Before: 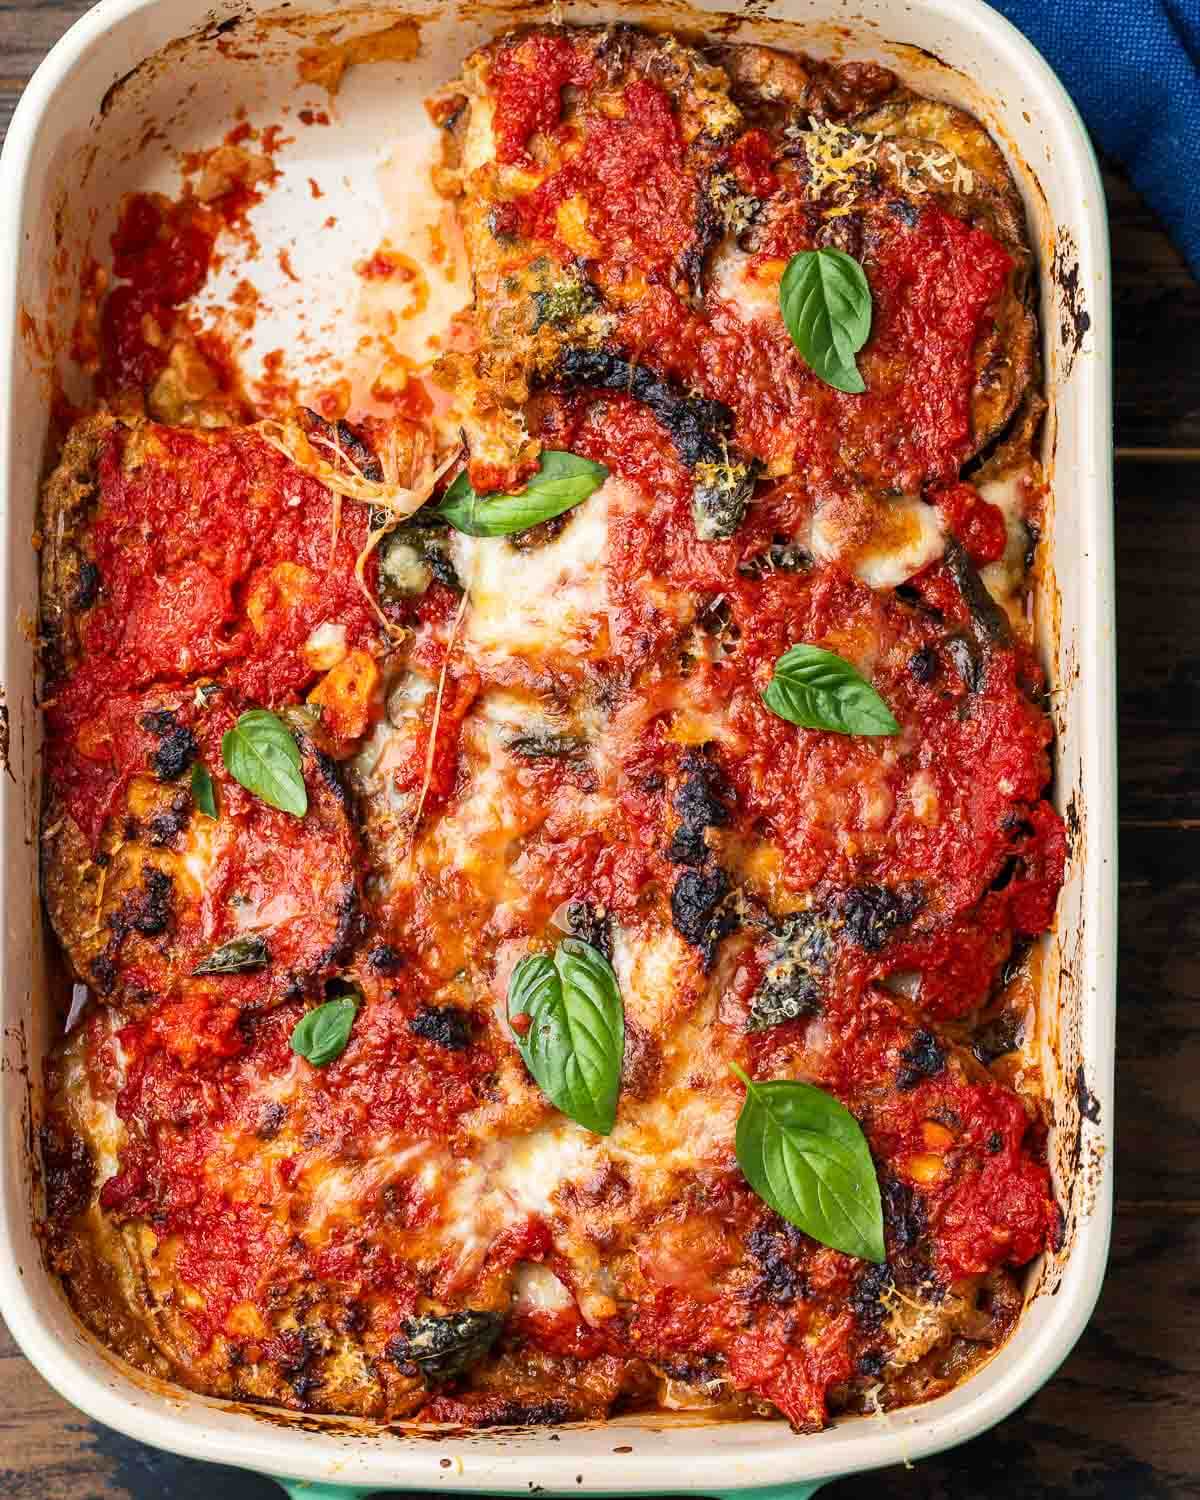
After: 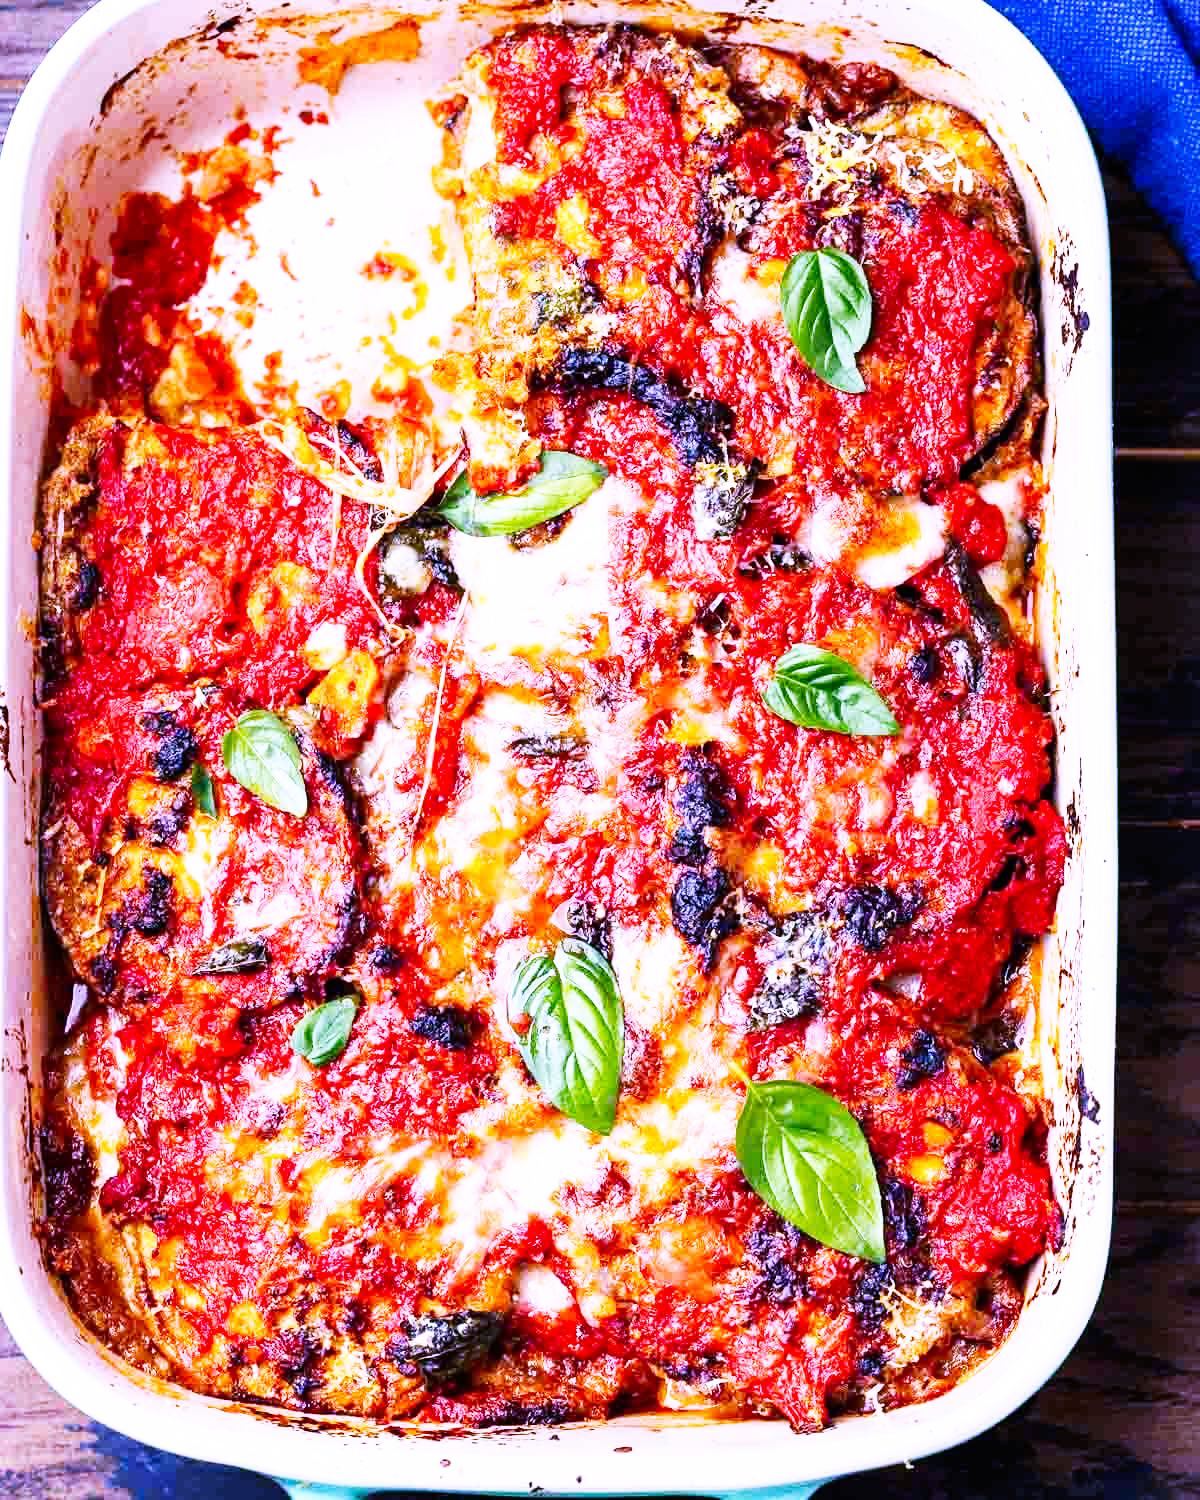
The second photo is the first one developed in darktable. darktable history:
white balance: red 0.98, blue 1.61
base curve: curves: ch0 [(0, 0) (0.007, 0.004) (0.027, 0.03) (0.046, 0.07) (0.207, 0.54) (0.442, 0.872) (0.673, 0.972) (1, 1)], preserve colors none
